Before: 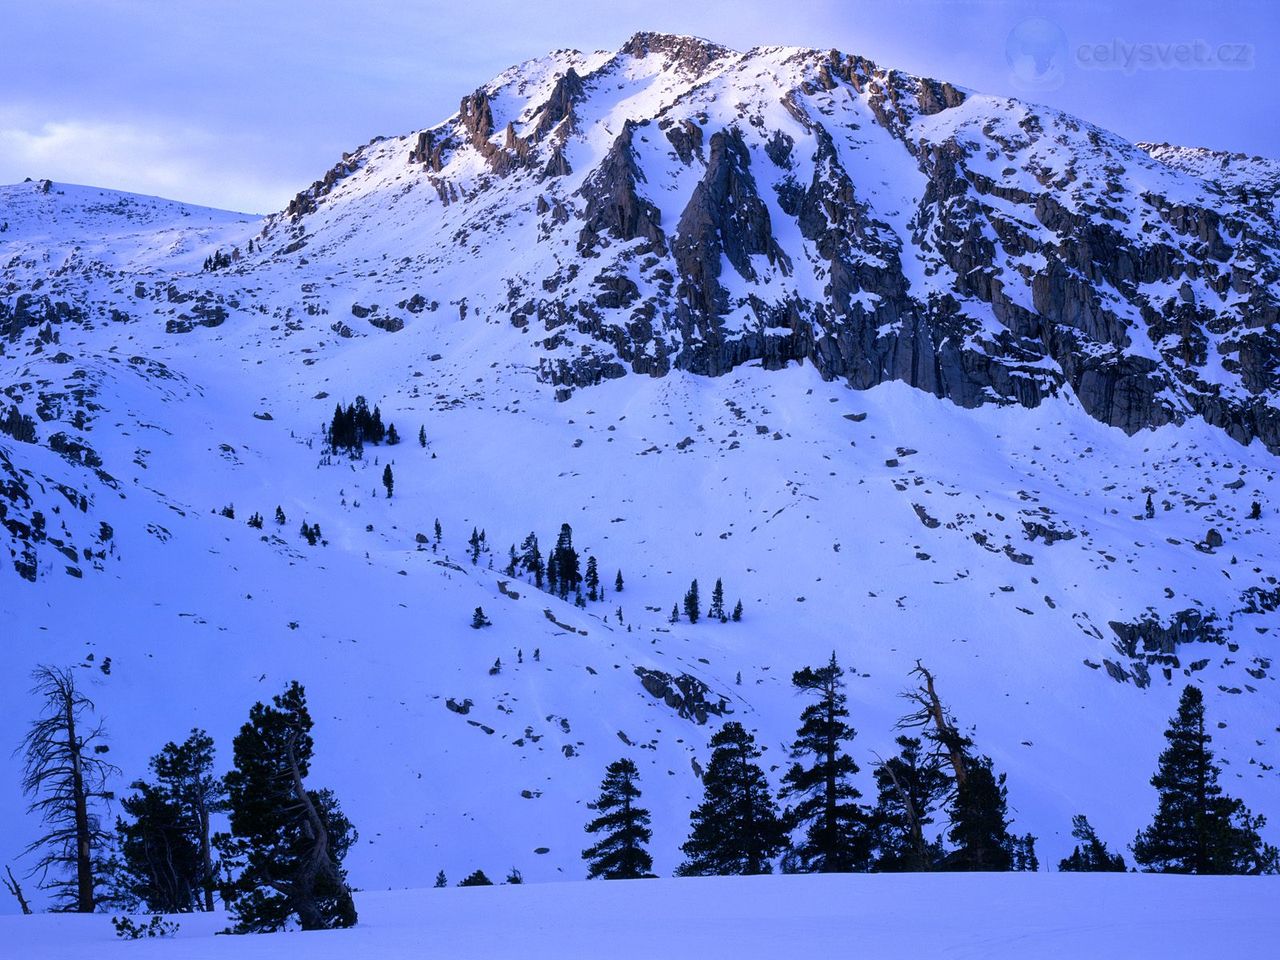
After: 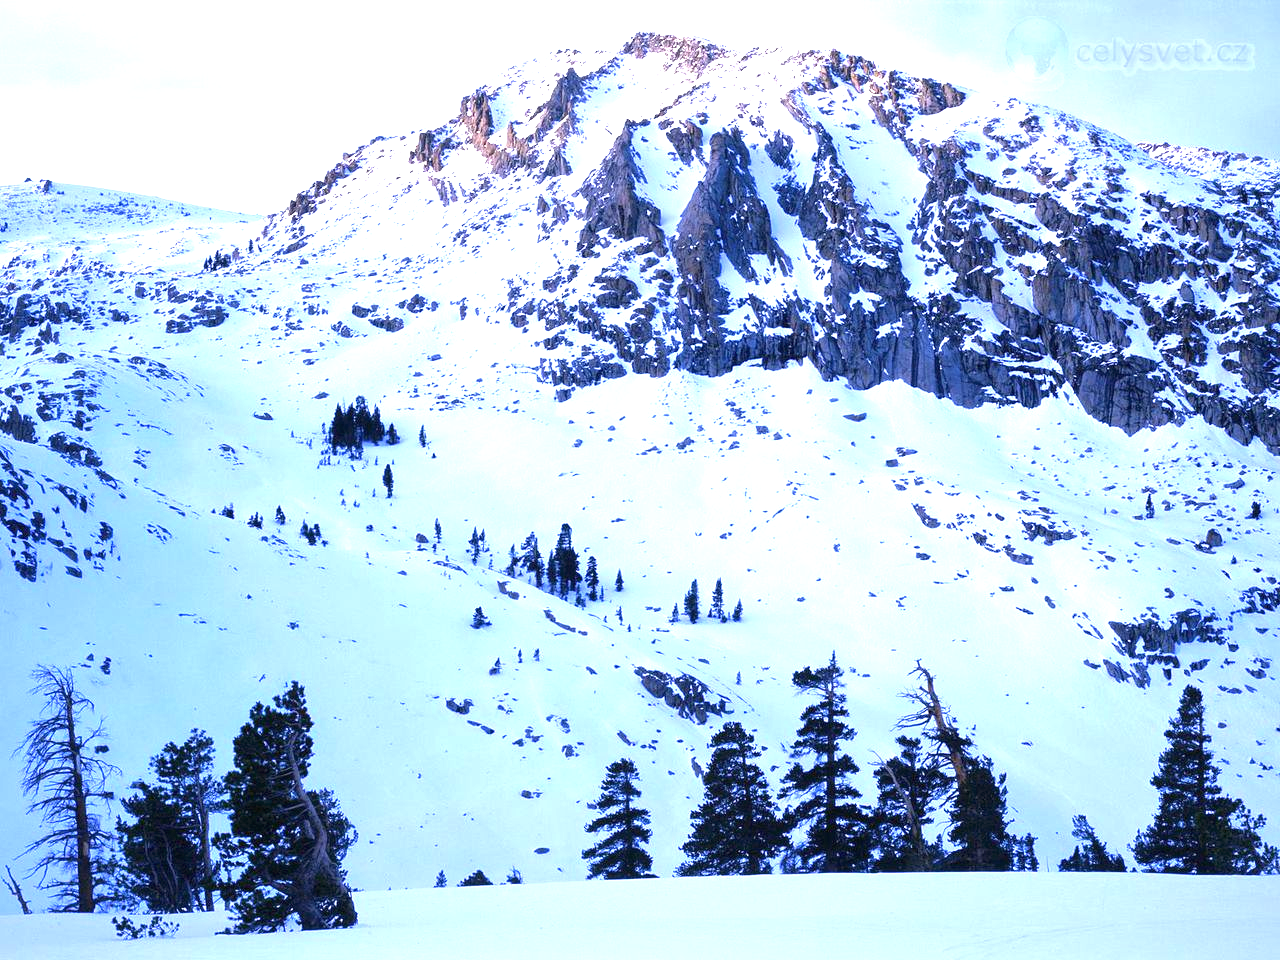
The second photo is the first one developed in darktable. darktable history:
exposure: black level correction 0, exposure 1.748 EV, compensate highlight preservation false
